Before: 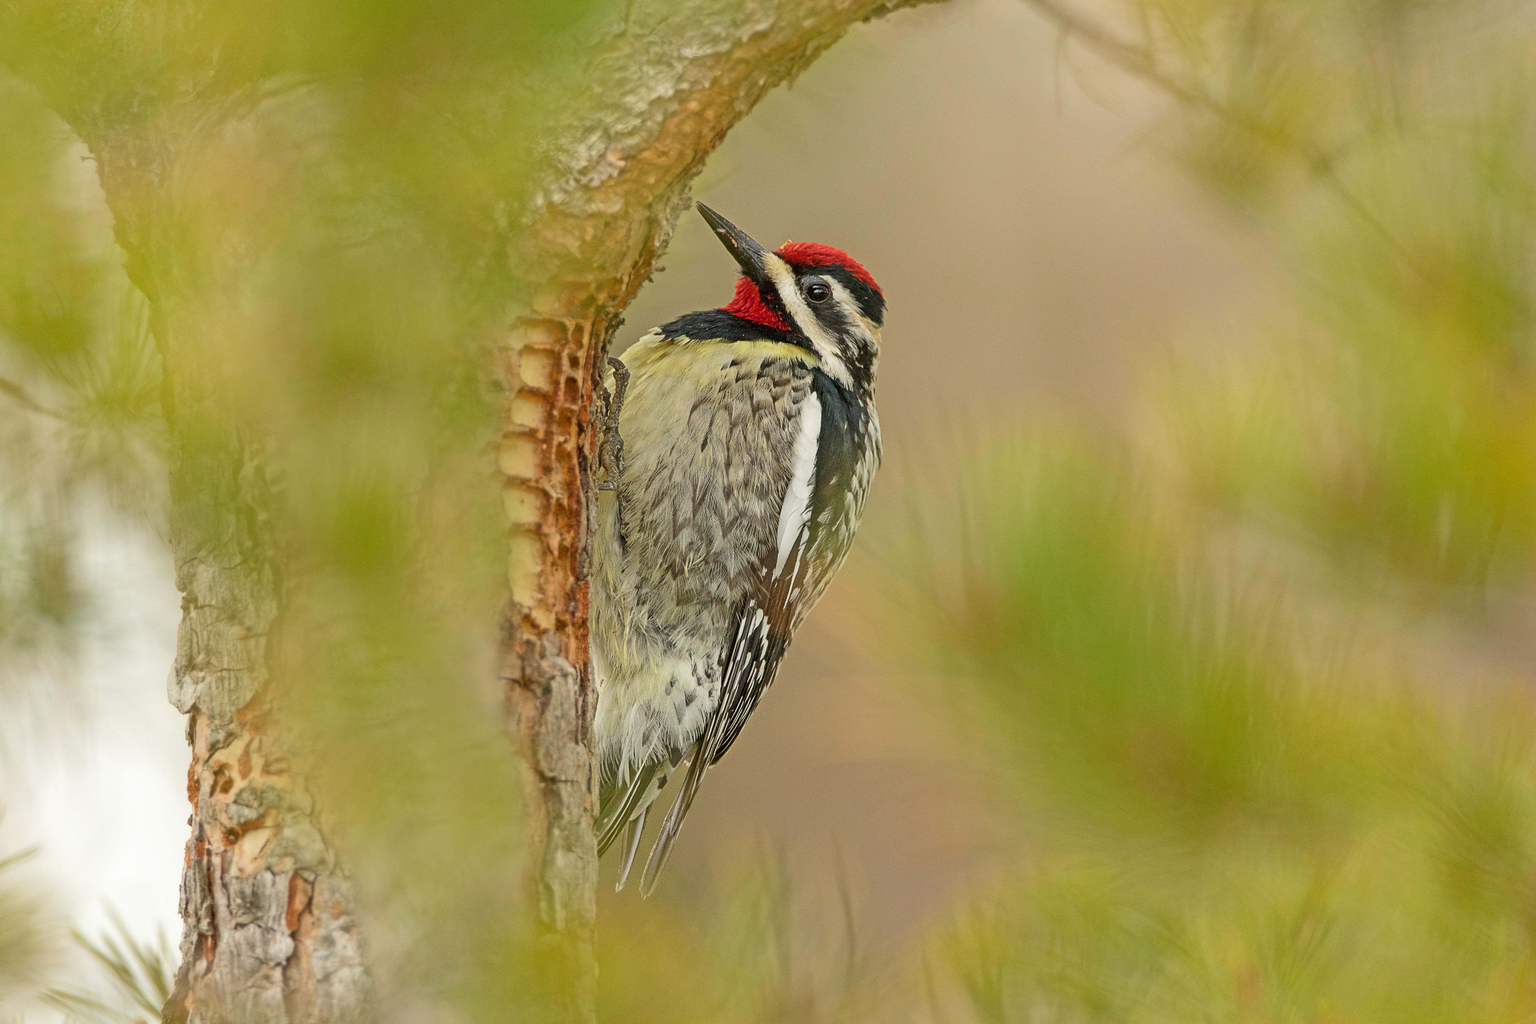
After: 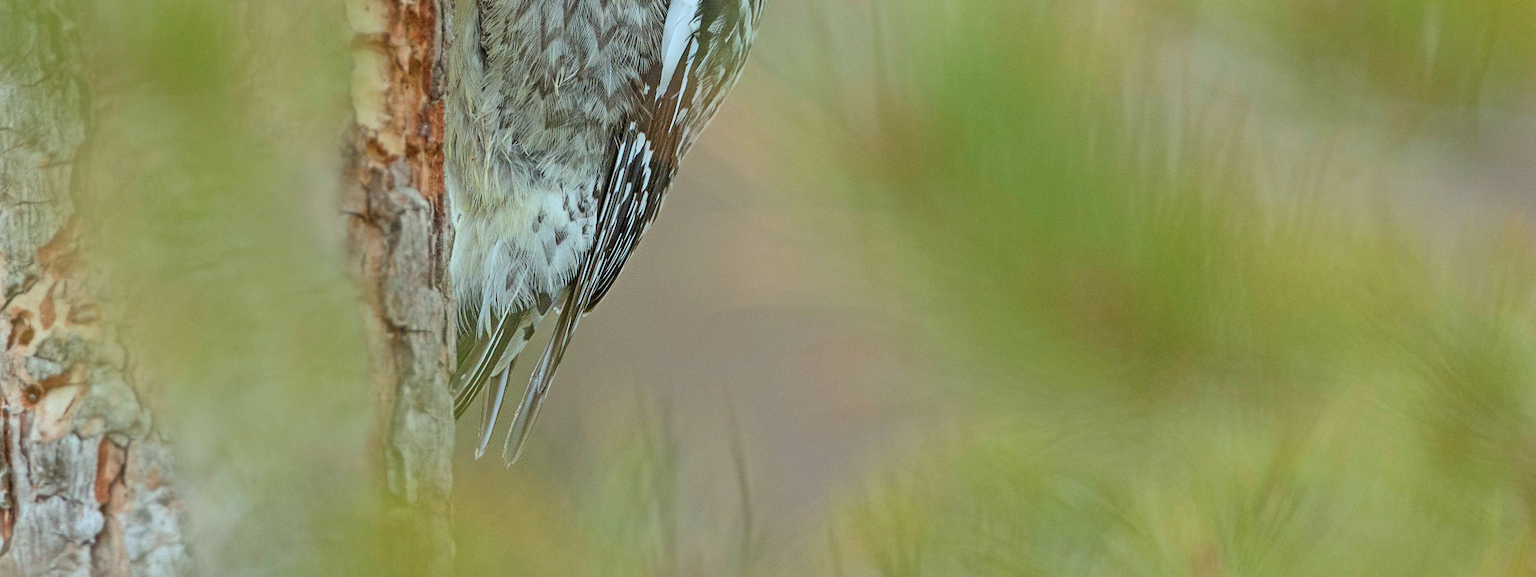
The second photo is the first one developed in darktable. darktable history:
crop and rotate: left 13.303%, top 48.286%, bottom 2.812%
color correction: highlights a* -9.86, highlights b* -21.83
